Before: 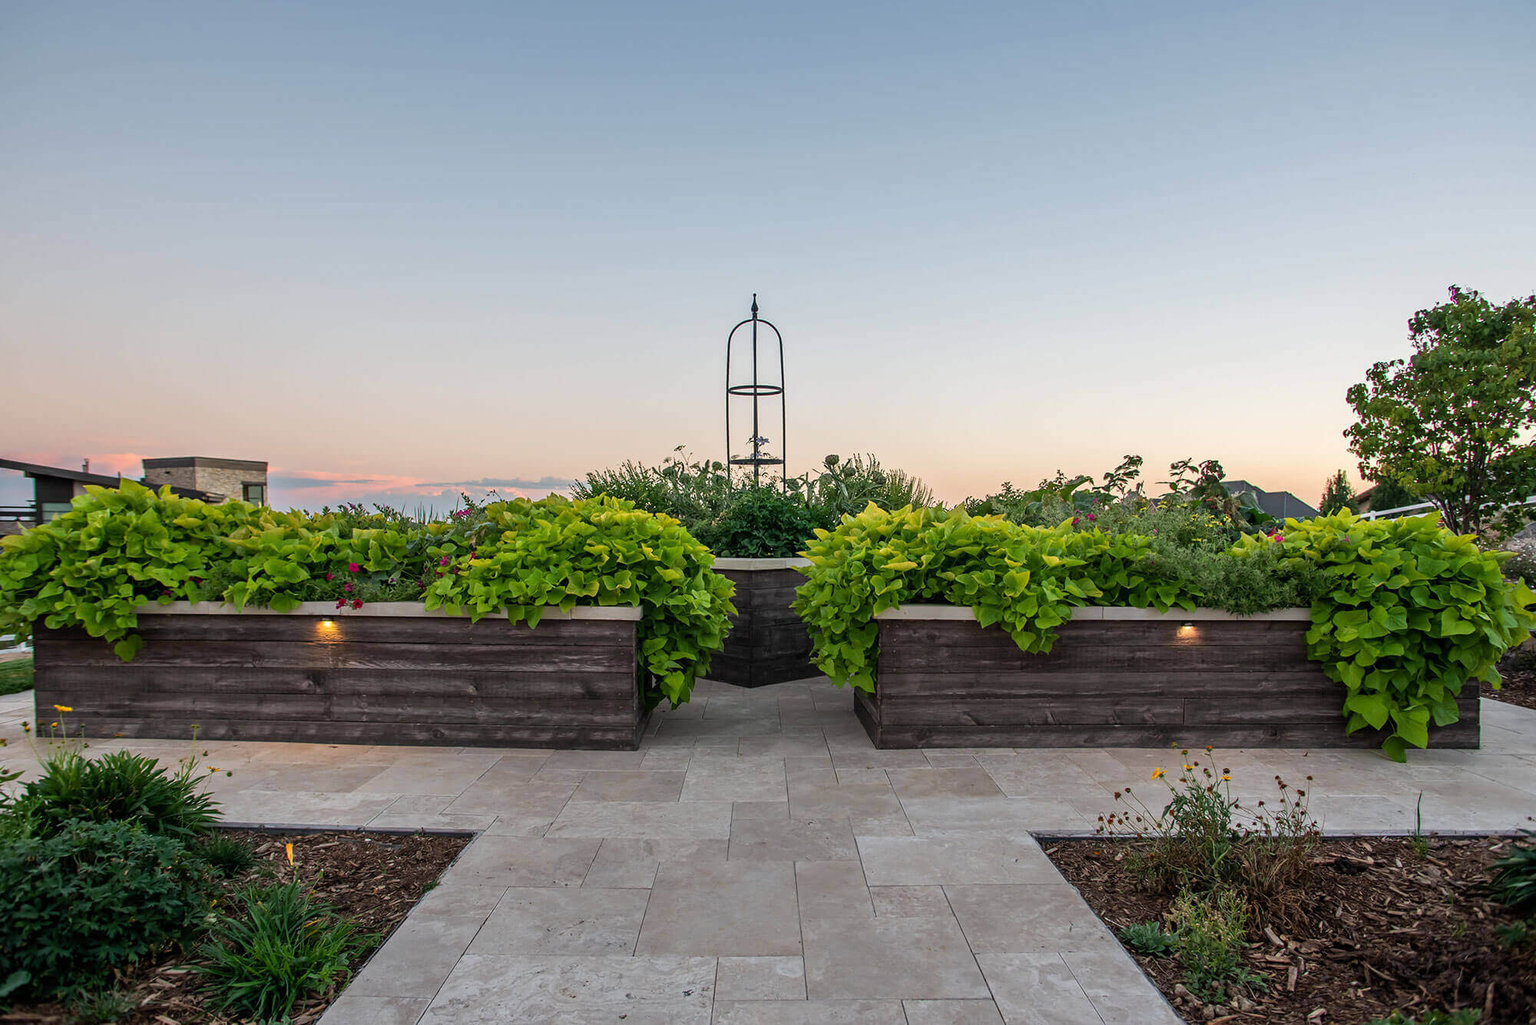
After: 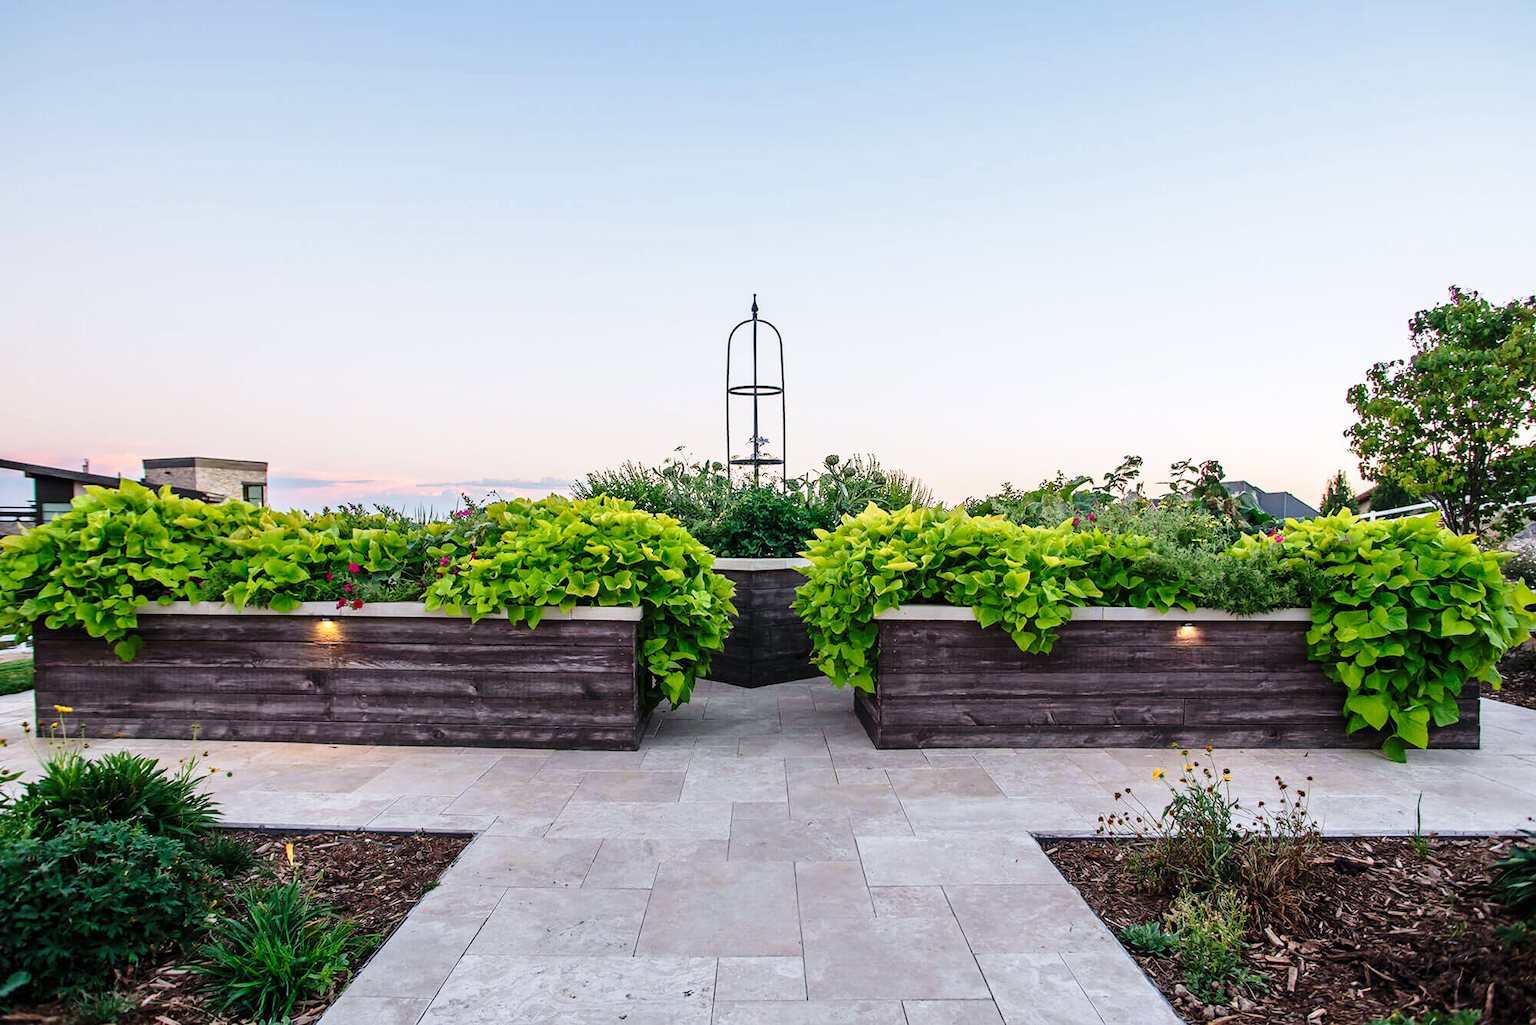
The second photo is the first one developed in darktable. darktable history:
base curve: curves: ch0 [(0, 0) (0.028, 0.03) (0.121, 0.232) (0.46, 0.748) (0.859, 0.968) (1, 1)], preserve colors none
color calibration: illuminant as shot in camera, x 0.358, y 0.373, temperature 4628.91 K
